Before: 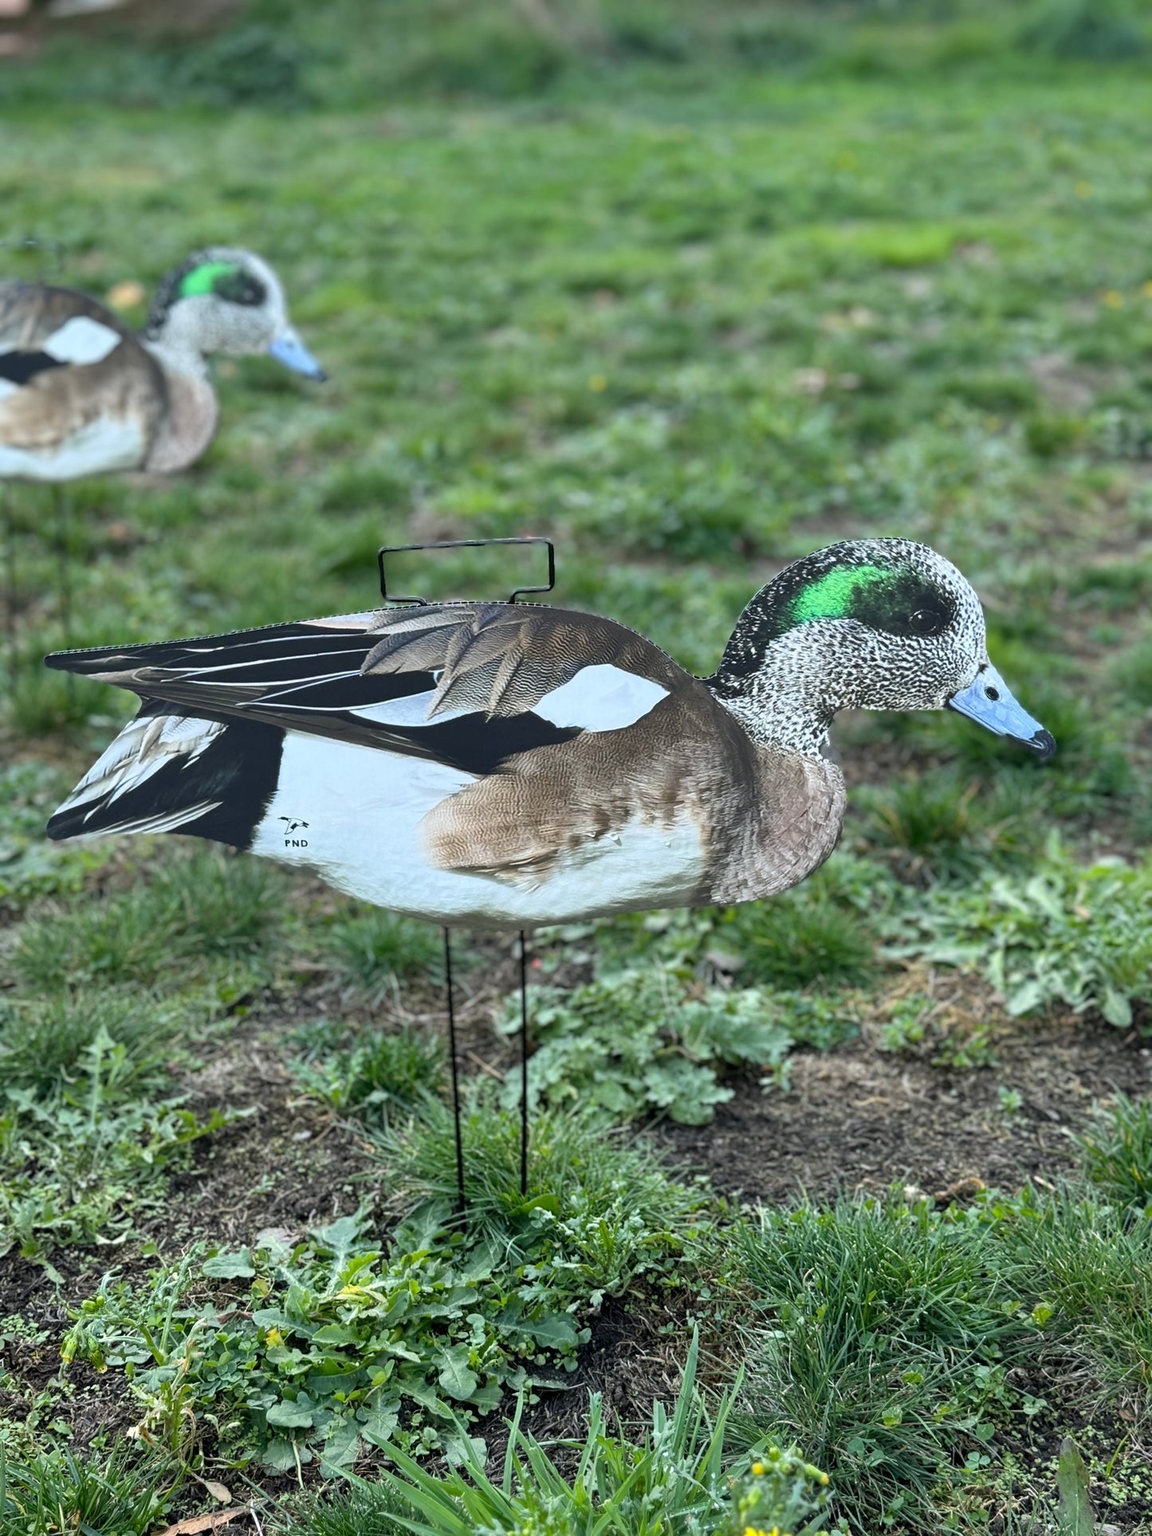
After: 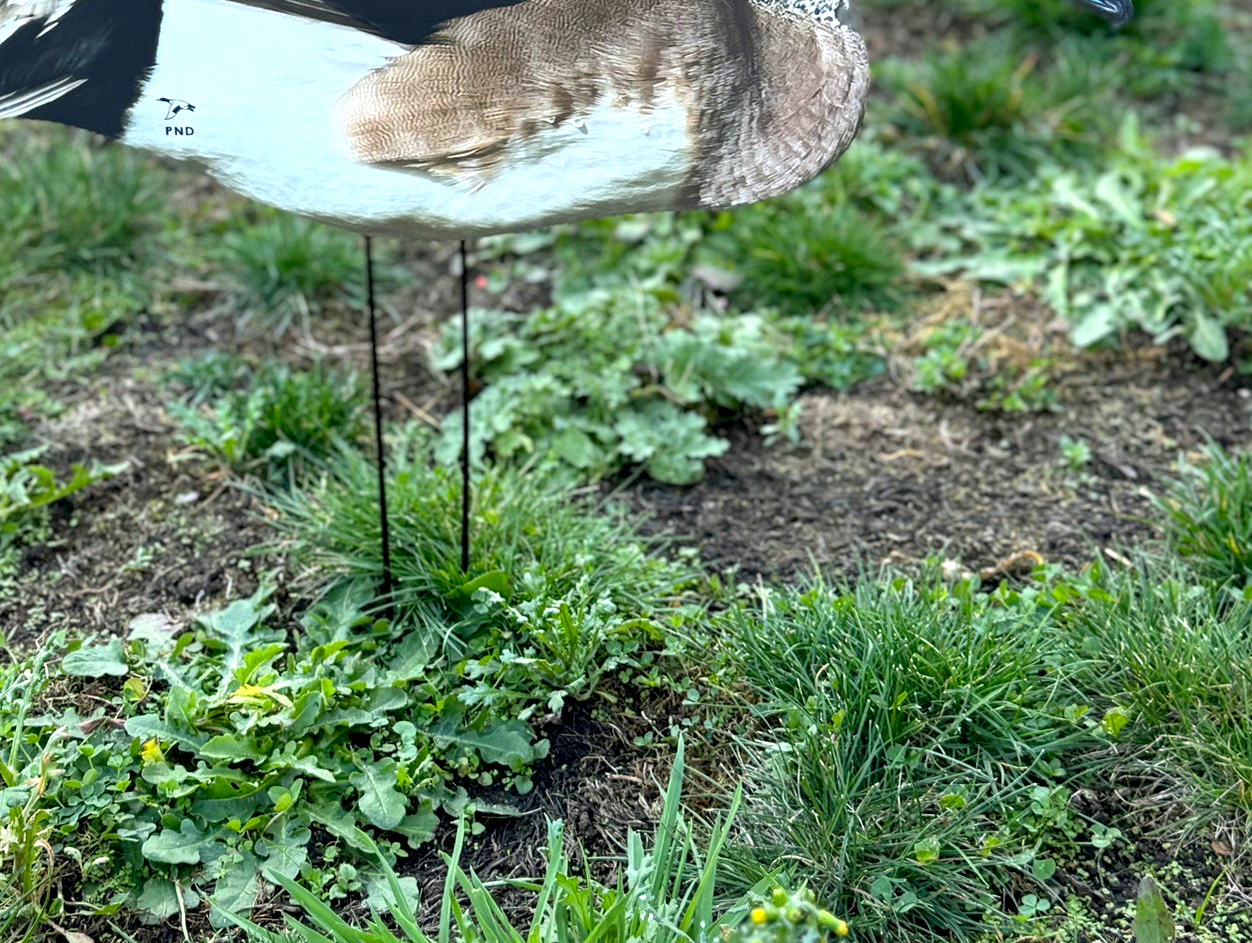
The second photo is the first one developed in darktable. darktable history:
exposure: black level correction 0.005, exposure 0.417 EV, compensate highlight preservation false
contrast brightness saturation: saturation 0.13
crop and rotate: left 13.306%, top 48.129%, bottom 2.928%
